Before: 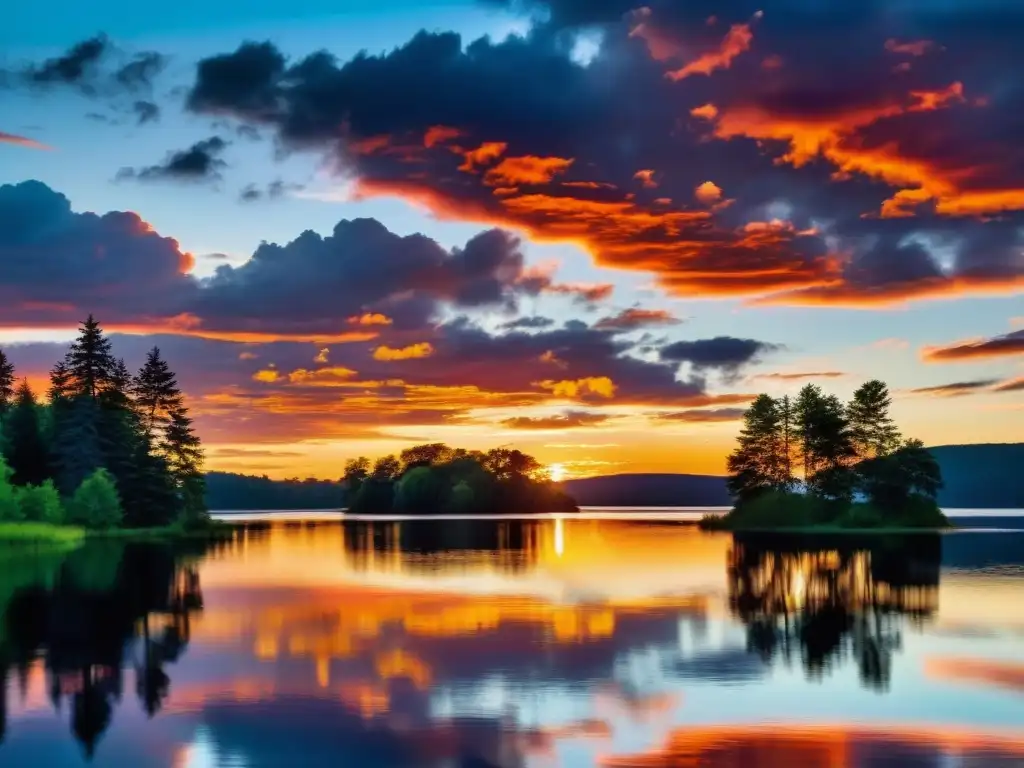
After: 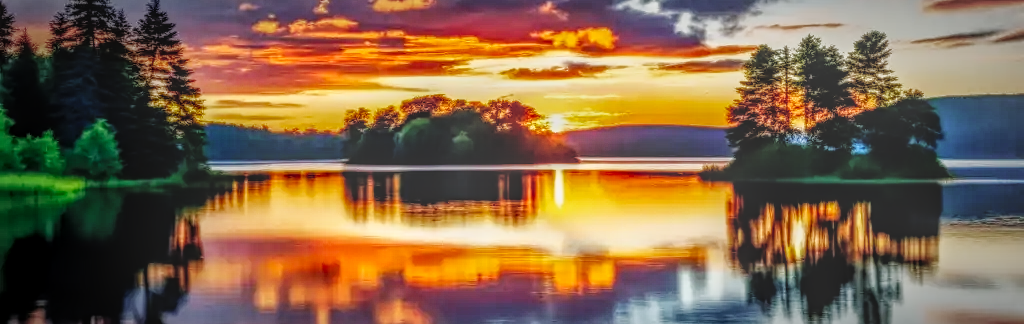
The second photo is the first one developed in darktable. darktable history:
sigmoid: skew -0.2, preserve hue 0%, red attenuation 0.1, red rotation 0.035, green attenuation 0.1, green rotation -0.017, blue attenuation 0.15, blue rotation -0.052, base primaries Rec2020
local contrast: highlights 0%, shadows 0%, detail 200%, midtone range 0.25
vignetting: automatic ratio true
levels: levels [0, 0.394, 0.787]
crop: top 45.551%, bottom 12.262%
